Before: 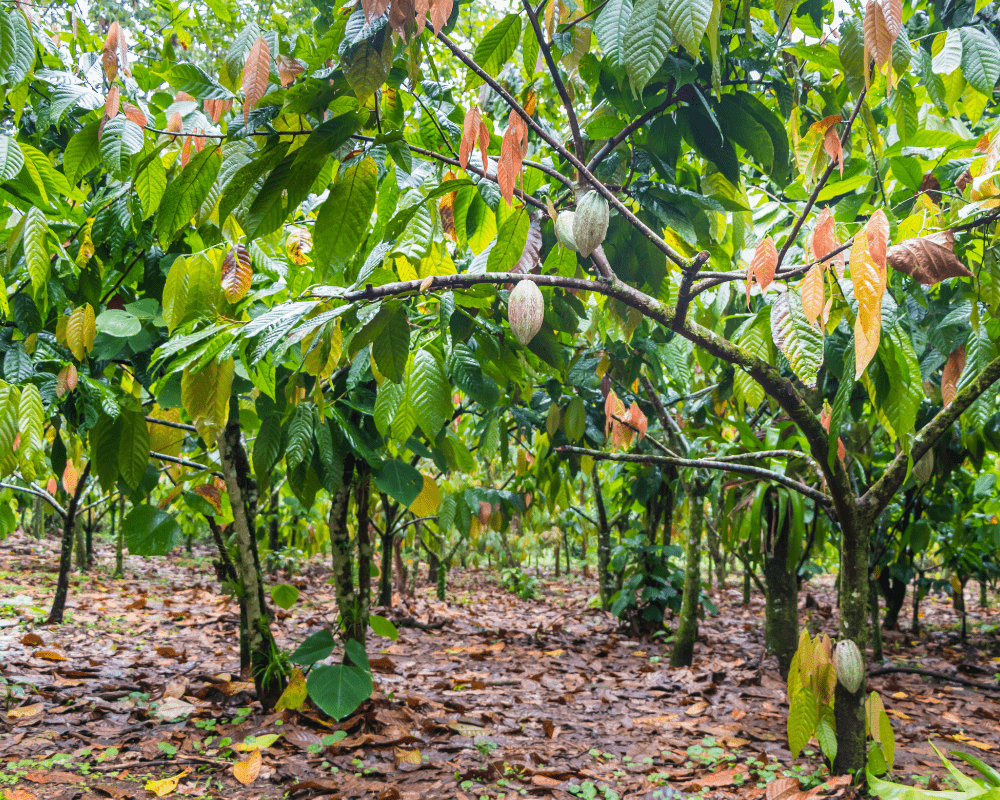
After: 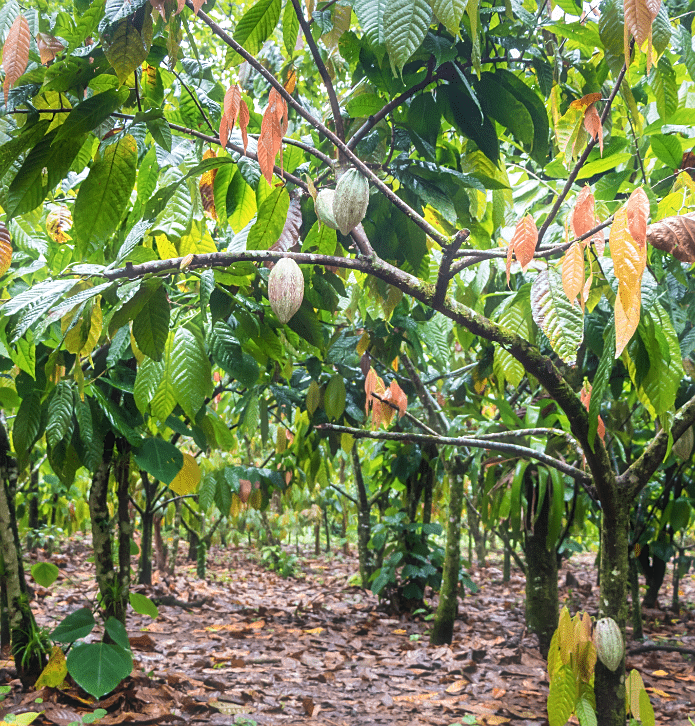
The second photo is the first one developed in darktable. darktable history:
sharpen: radius 1.559, amount 0.373, threshold 1.271
white balance: red 1, blue 1
levels: levels [0.016, 0.492, 0.969]
haze removal: strength -0.1, adaptive false
crop and rotate: left 24.034%, top 2.838%, right 6.406%, bottom 6.299%
